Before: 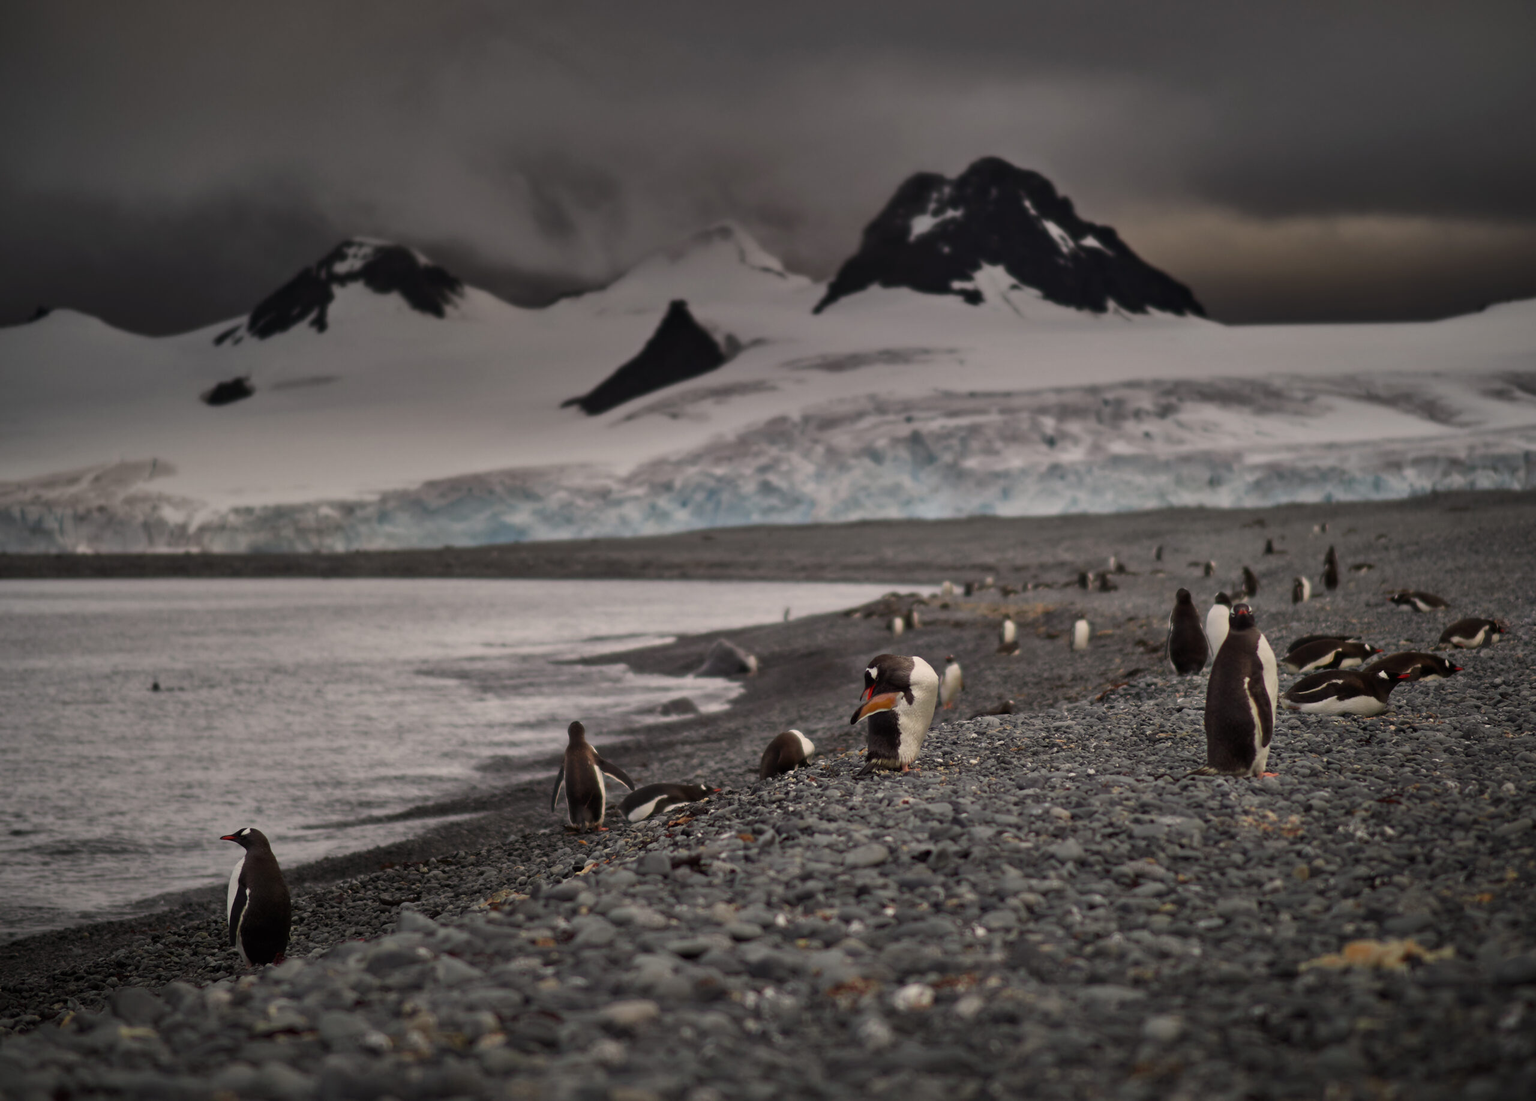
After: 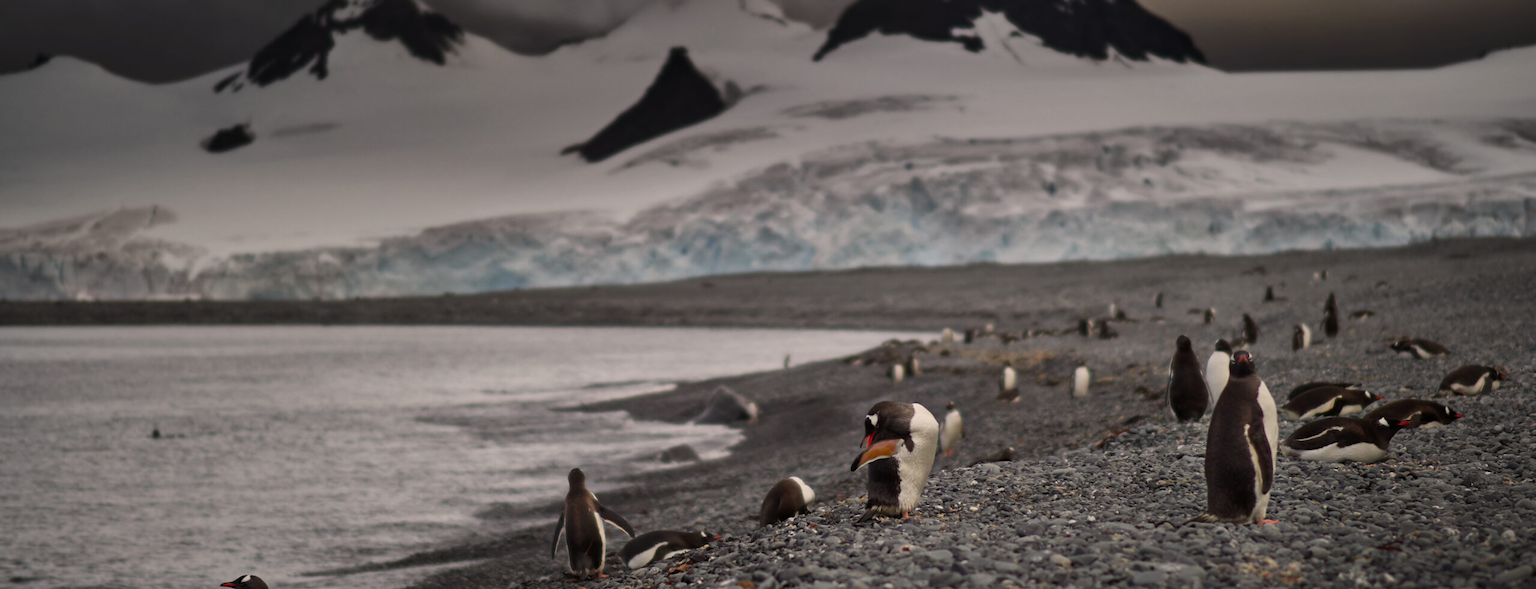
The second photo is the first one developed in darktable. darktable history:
exposure: compensate highlight preservation false
crop and rotate: top 23.043%, bottom 23.437%
